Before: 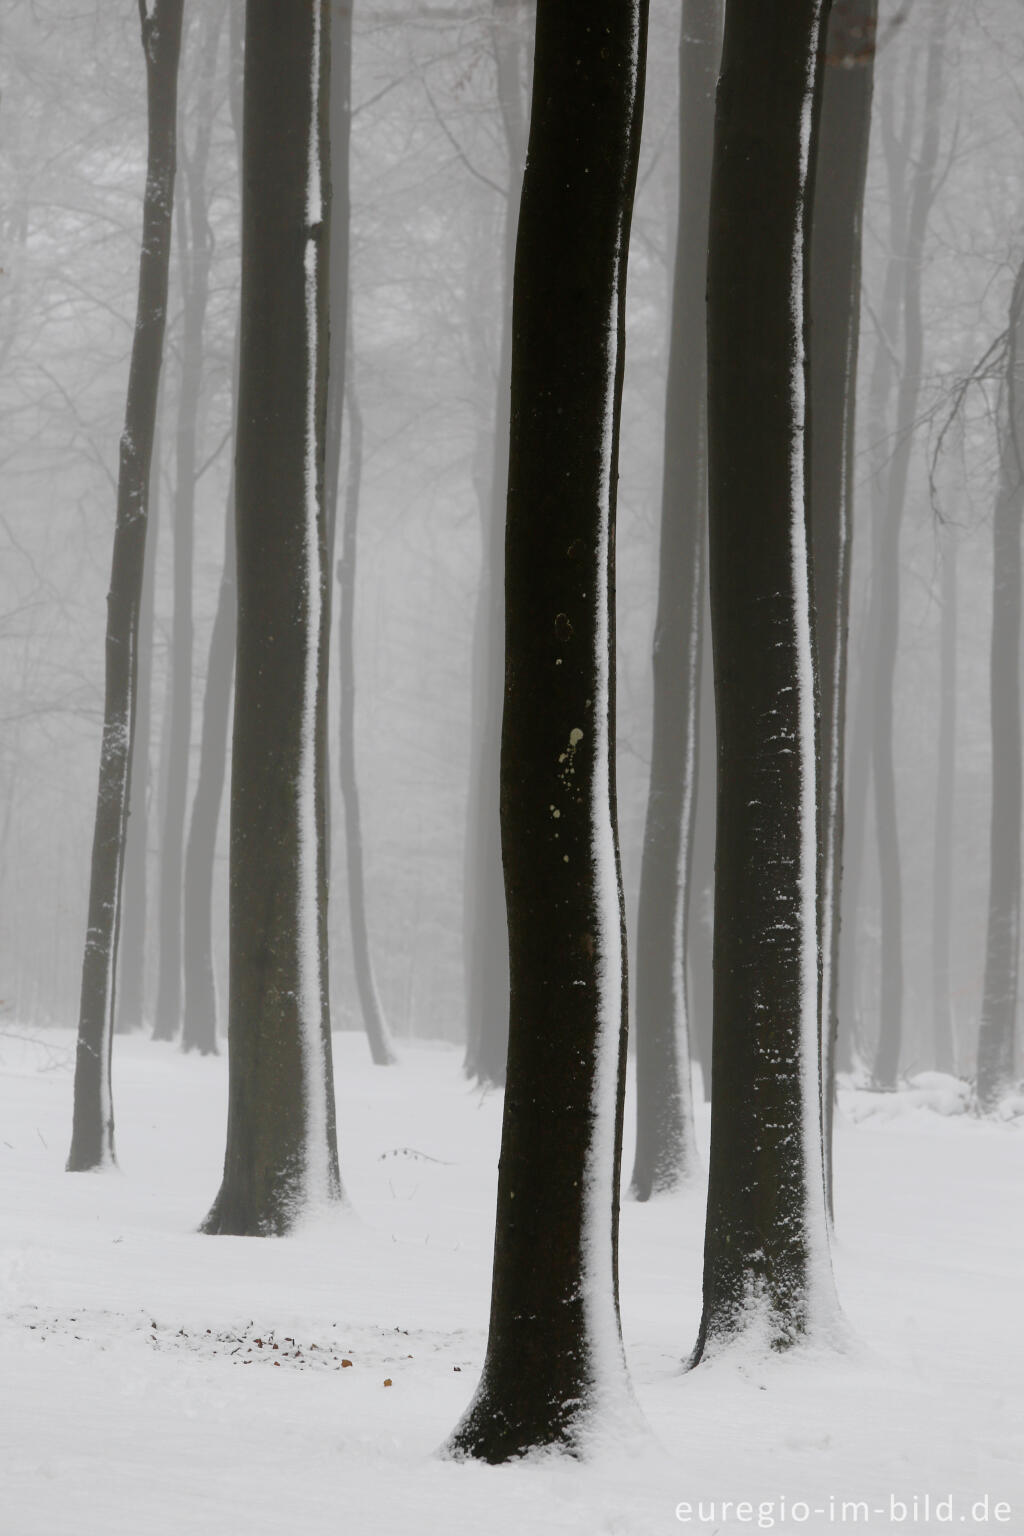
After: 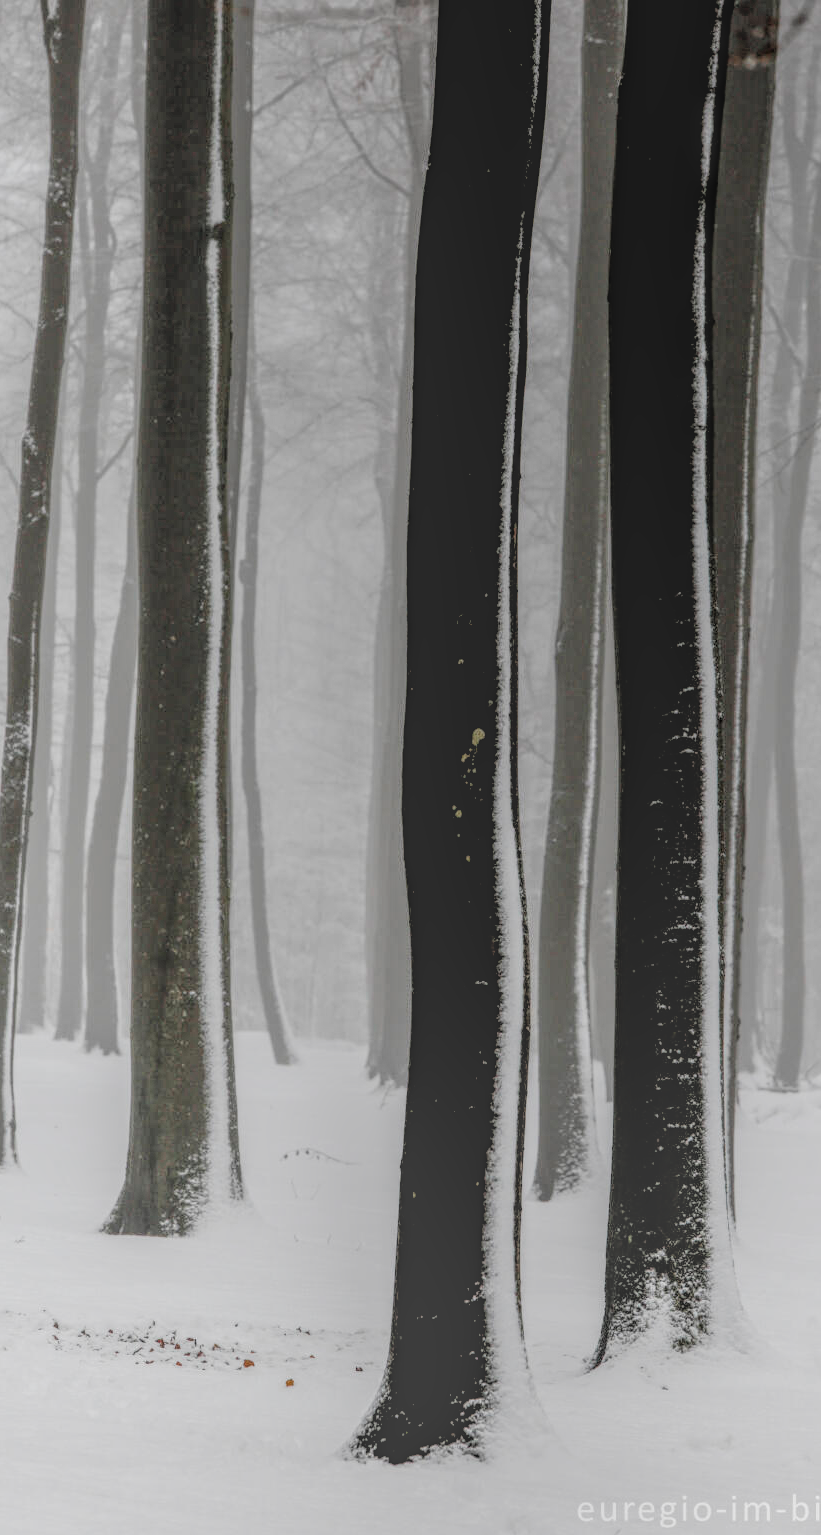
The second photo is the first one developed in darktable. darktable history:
crop and rotate: left 9.597%, right 10.195%
filmic rgb: black relative exposure -5 EV, white relative exposure 3.5 EV, hardness 3.19, contrast 1.4, highlights saturation mix -50%
rgb levels: levels [[0.013, 0.434, 0.89], [0, 0.5, 1], [0, 0.5, 1]]
local contrast: highlights 20%, shadows 30%, detail 200%, midtone range 0.2
